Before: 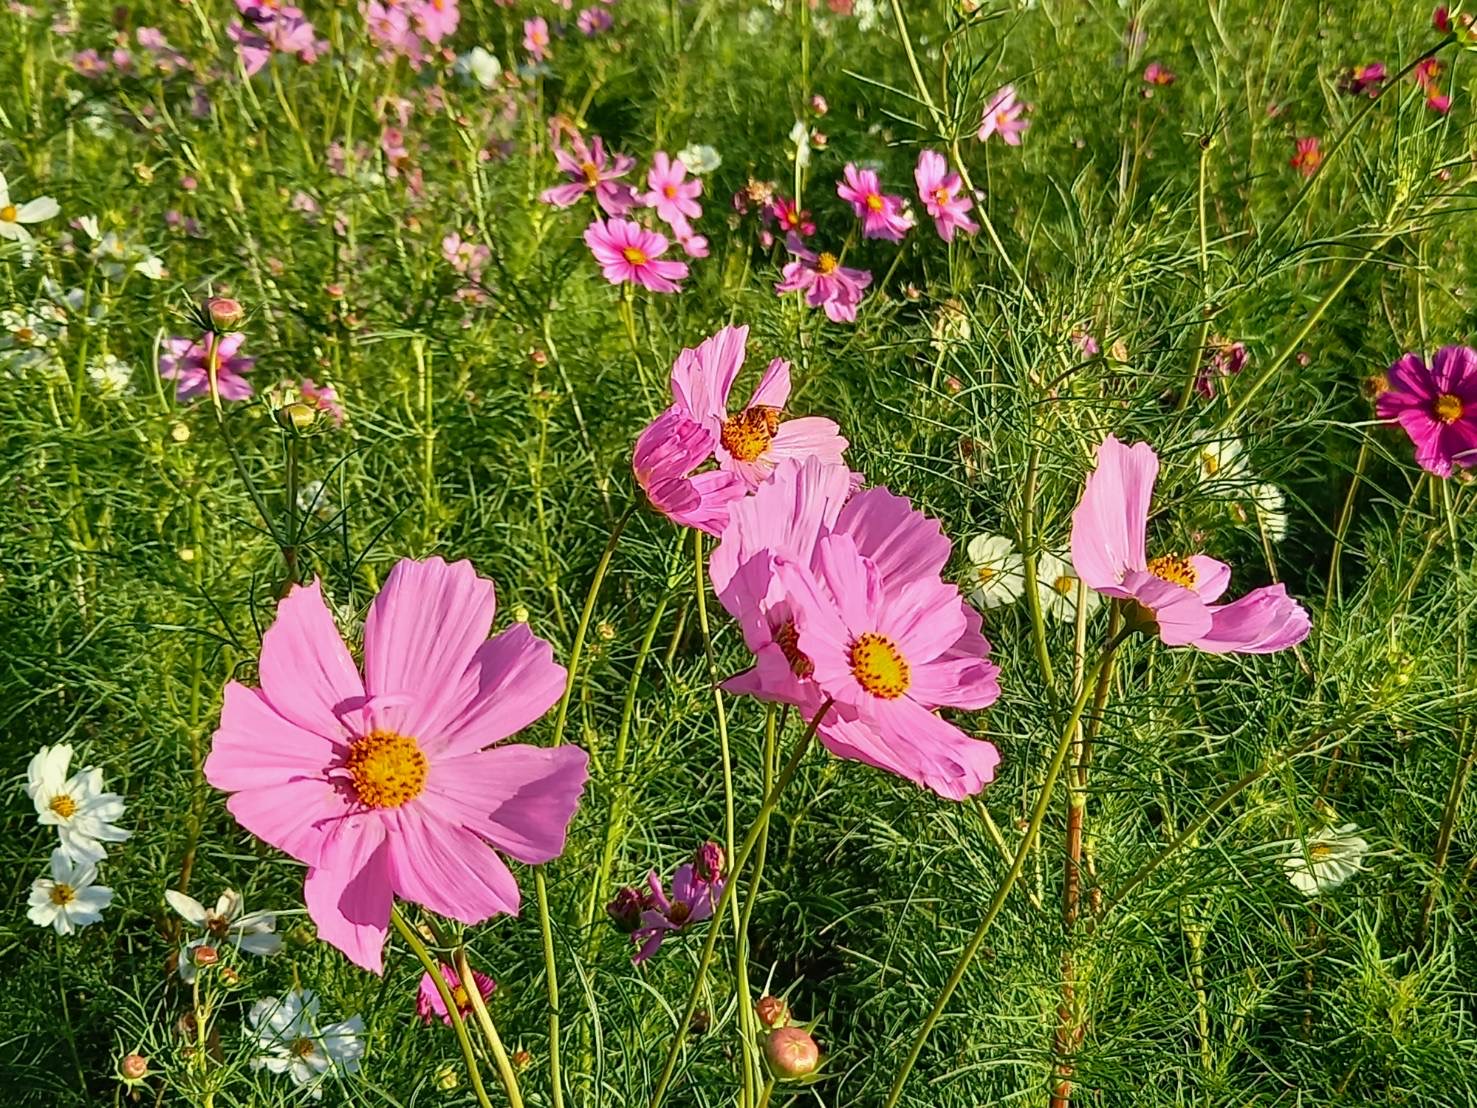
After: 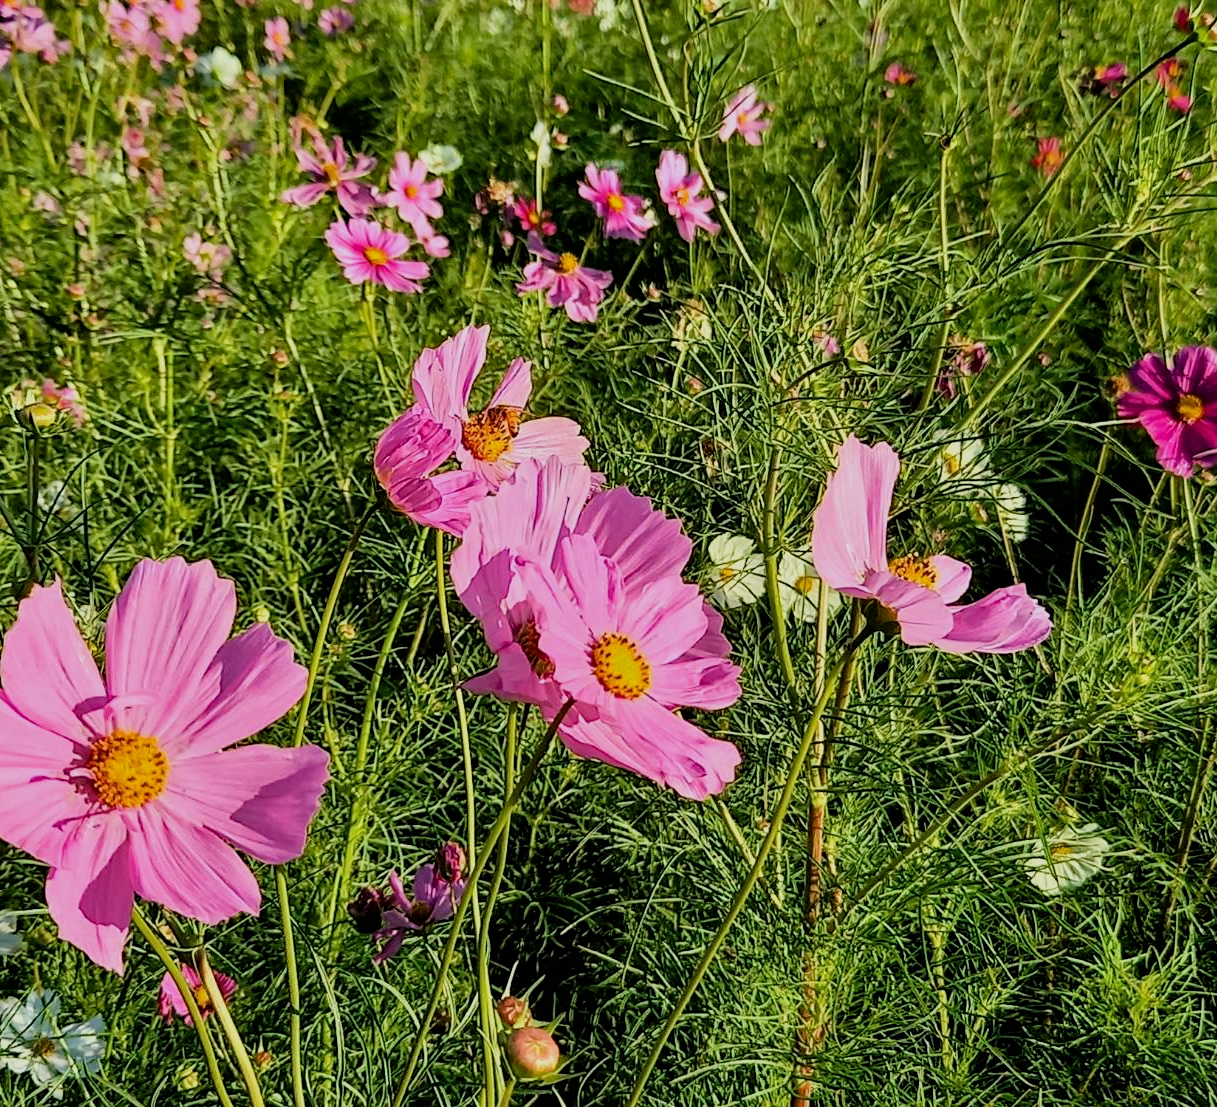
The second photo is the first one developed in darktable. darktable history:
filmic rgb: black relative exposure -5 EV, hardness 2.88, contrast 1.2
haze removal: strength 0.29, distance 0.25, compatibility mode true, adaptive false
crop: left 17.582%, bottom 0.031%
